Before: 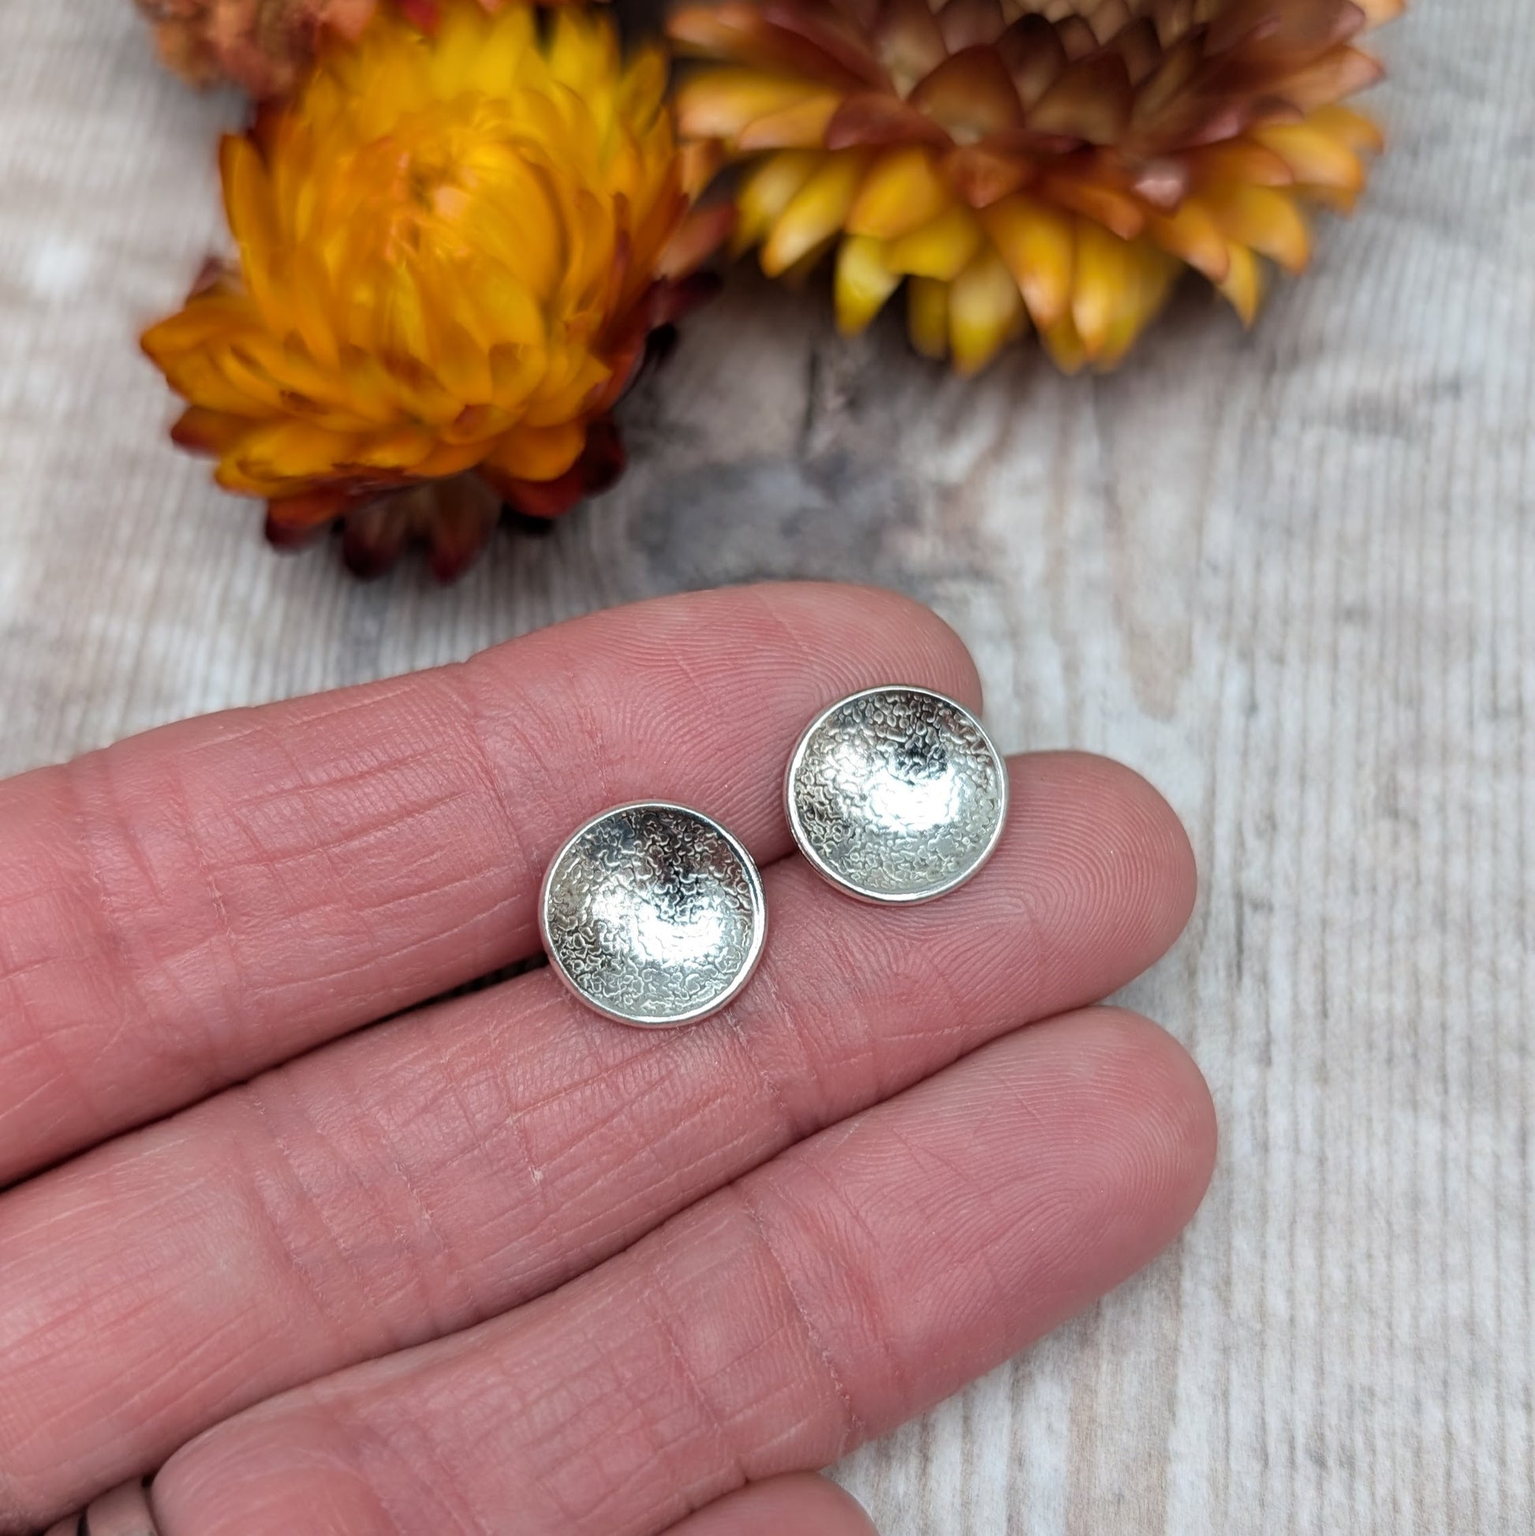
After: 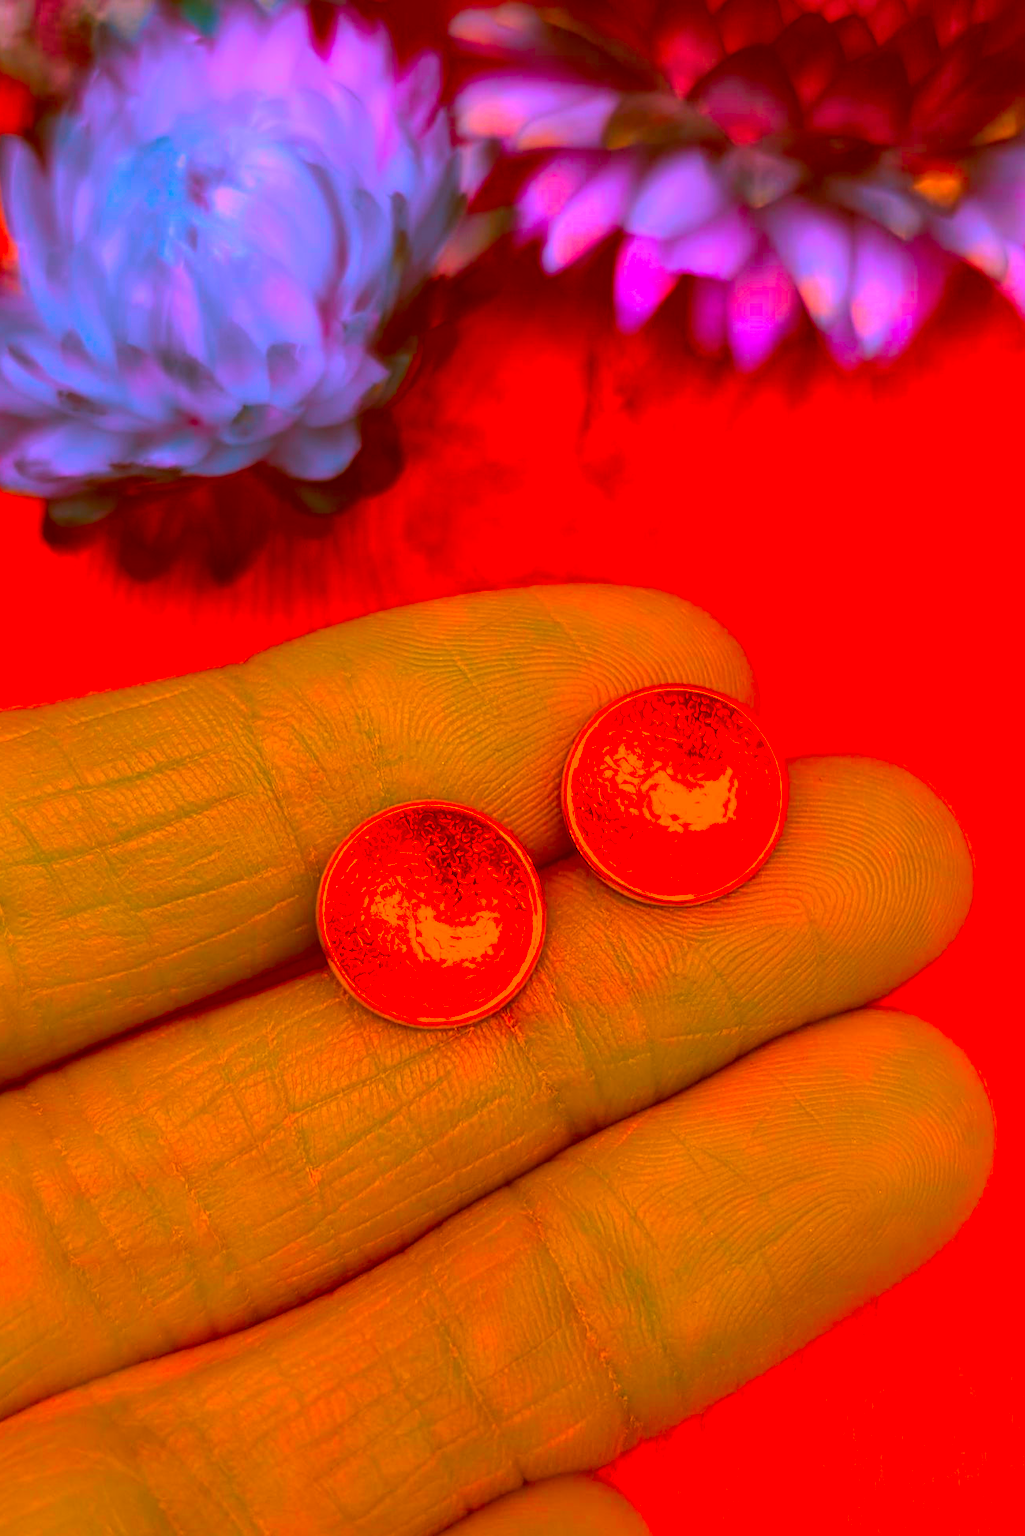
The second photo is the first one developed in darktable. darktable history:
sharpen: radius 5.344, amount 0.31, threshold 26.905
color correction: highlights a* -39.04, highlights b* -39.85, shadows a* -39.69, shadows b* -39.52, saturation -3
crop and rotate: left 14.494%, right 18.72%
